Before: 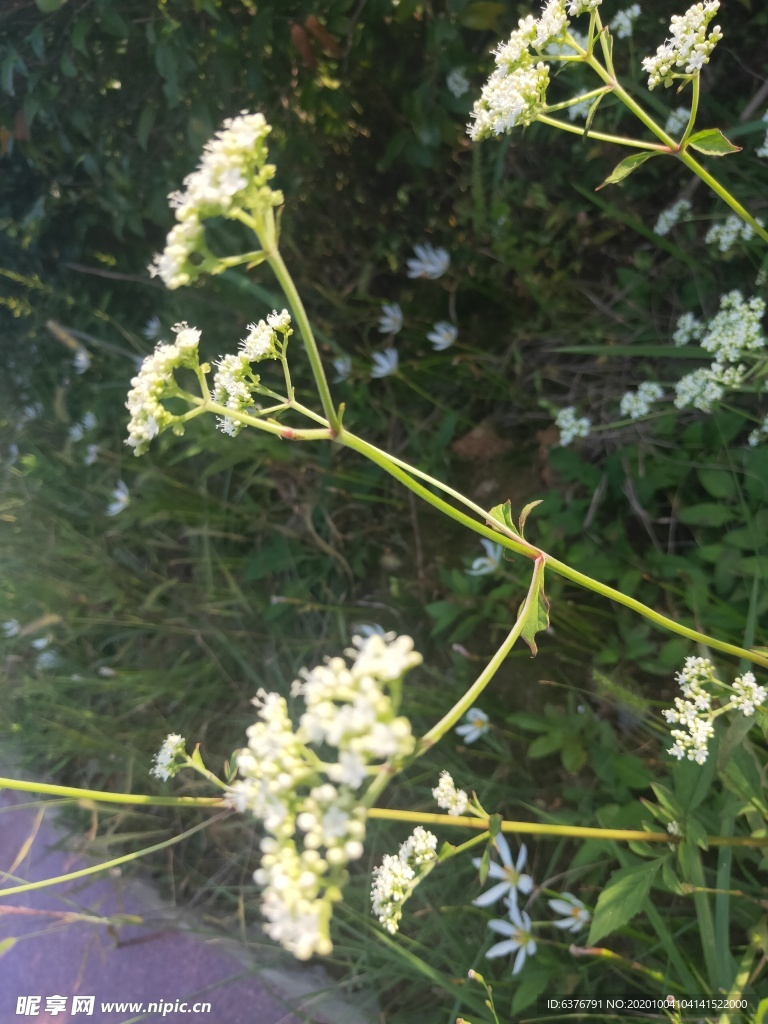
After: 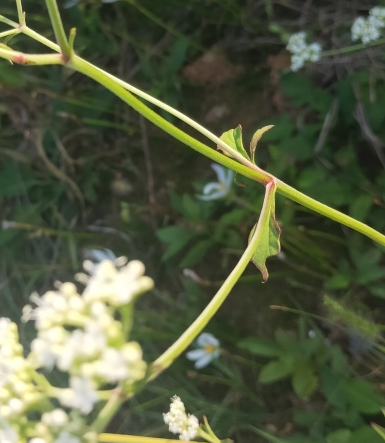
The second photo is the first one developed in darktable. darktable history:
crop: left 35.082%, top 36.648%, right 14.695%, bottom 20.059%
